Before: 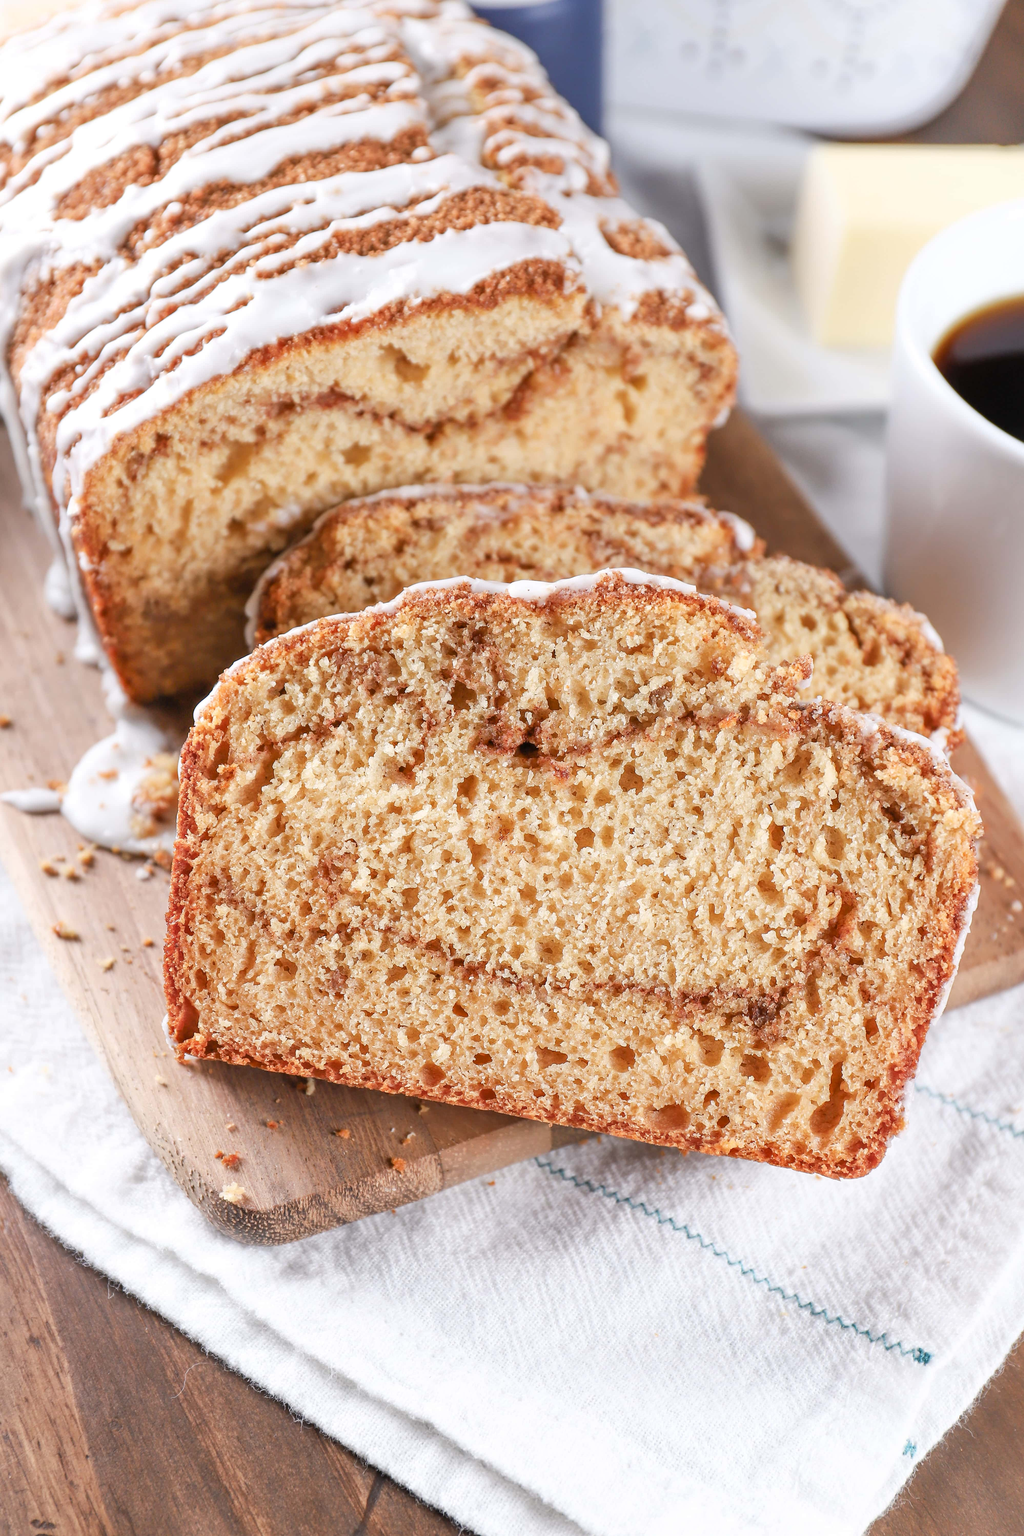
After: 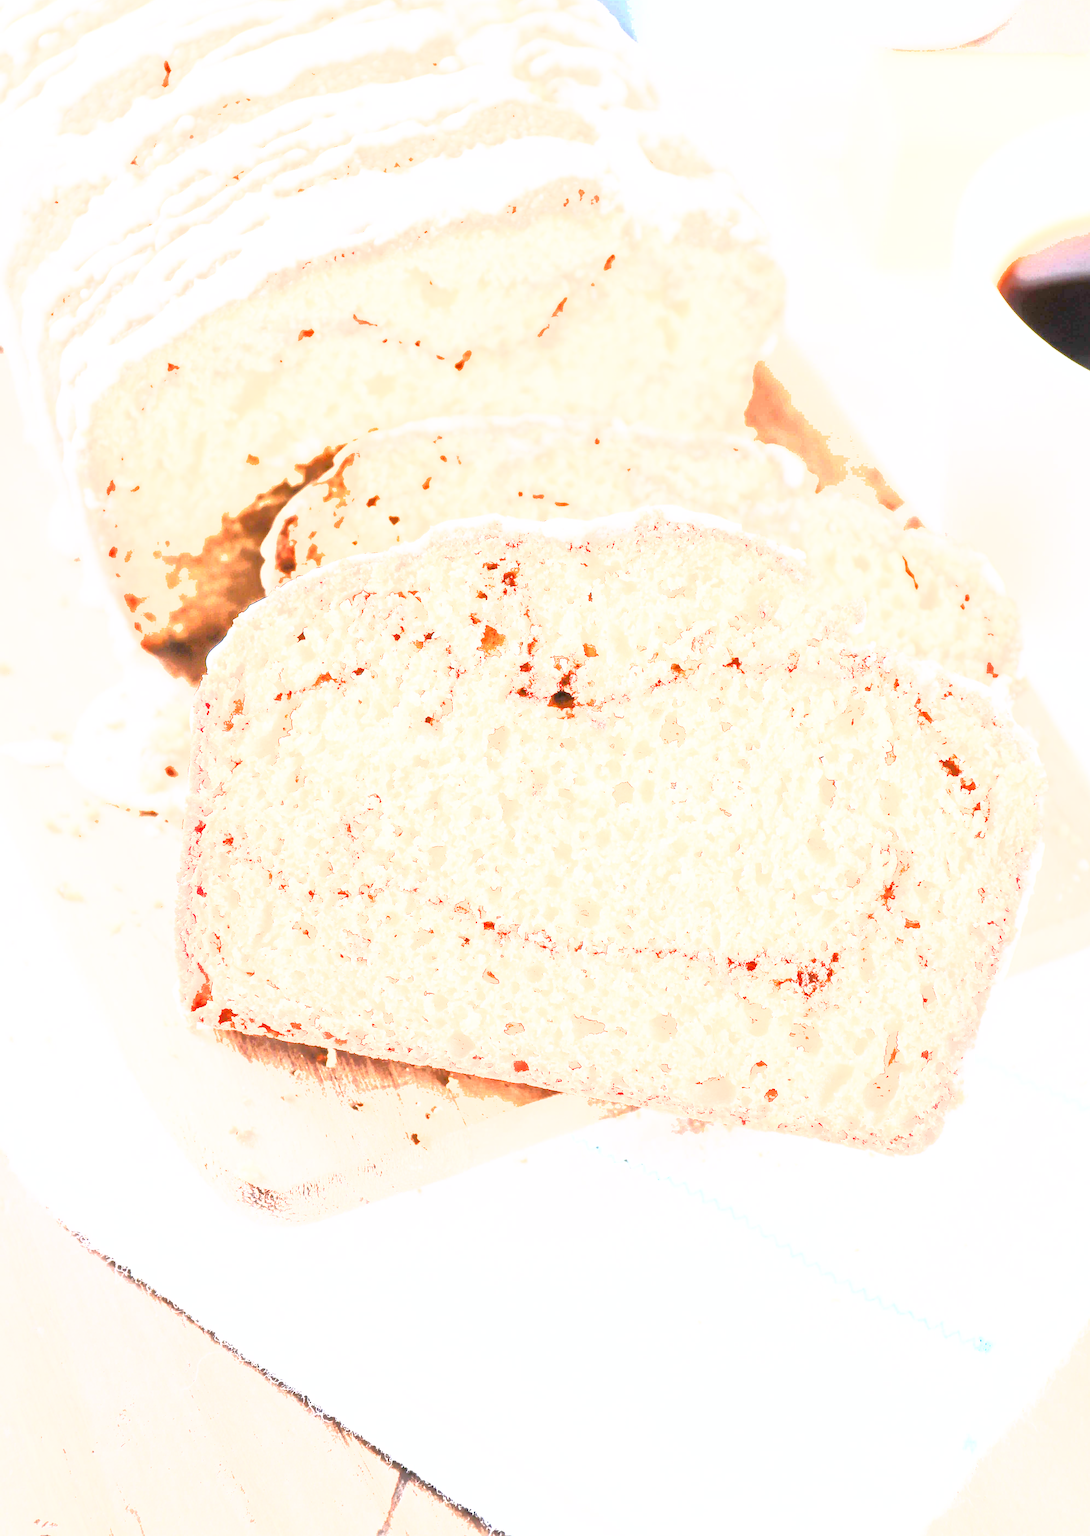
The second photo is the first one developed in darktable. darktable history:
crop and rotate: top 6.121%
color correction: highlights b* 0.044, saturation 0.976
shadows and highlights: on, module defaults
tone equalizer: -8 EV -1.05 EV, -7 EV -1.02 EV, -6 EV -0.862 EV, -5 EV -0.583 EV, -3 EV 0.59 EV, -2 EV 0.846 EV, -1 EV 0.998 EV, +0 EV 1.06 EV, mask exposure compensation -0.492 EV
contrast brightness saturation: contrast 0.104, brightness 0.018, saturation 0.023
exposure: black level correction 0, exposure 2.327 EV, compensate highlight preservation false
color balance rgb: highlights gain › chroma 0.113%, highlights gain › hue 332.53°, perceptual saturation grading › global saturation 20%, perceptual saturation grading › highlights -49.576%, perceptual saturation grading › shadows 25.709%
